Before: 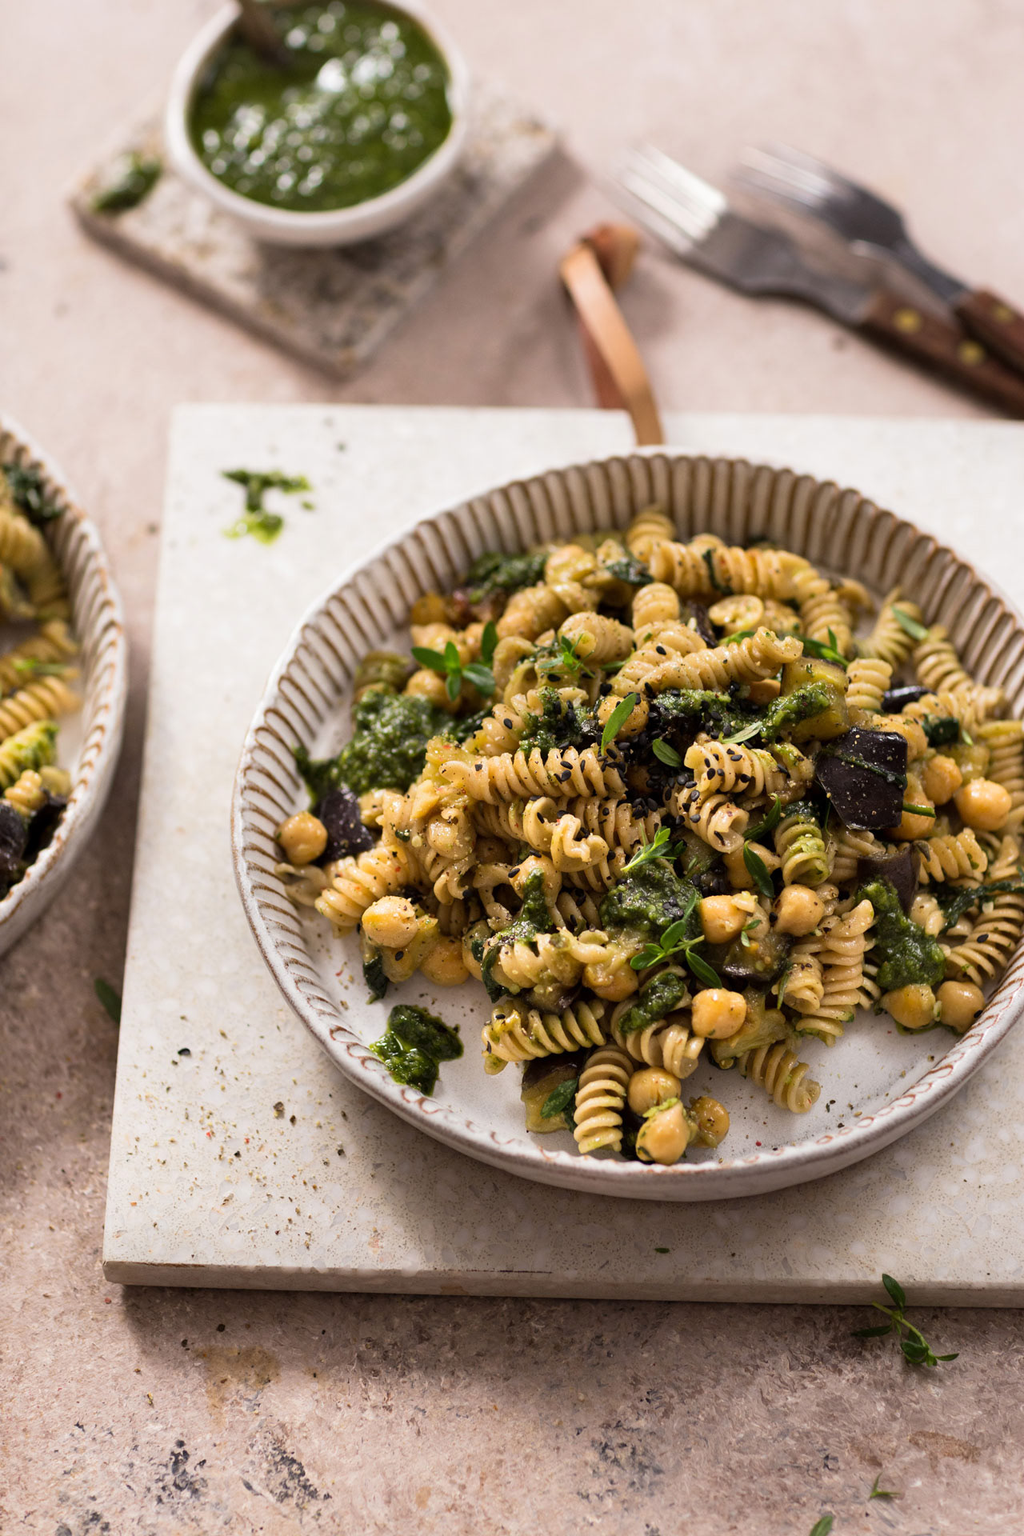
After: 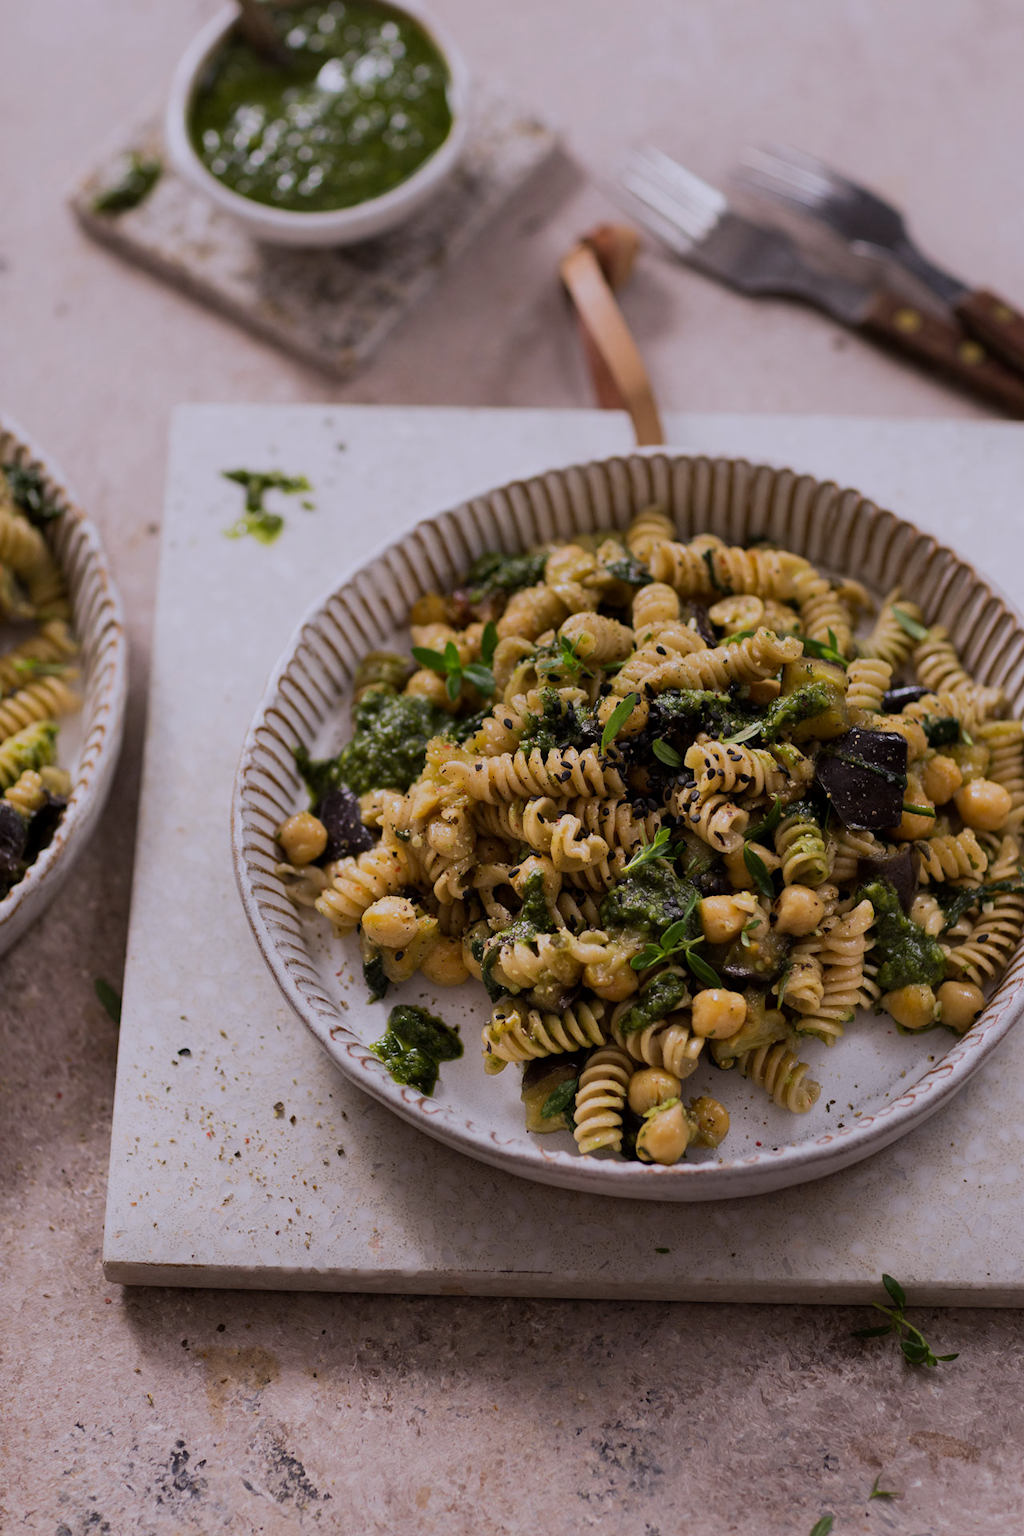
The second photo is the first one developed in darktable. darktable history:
white balance: red 1.004, blue 1.096
exposure: black level correction 0, exposure -0.766 EV, compensate highlight preservation false
